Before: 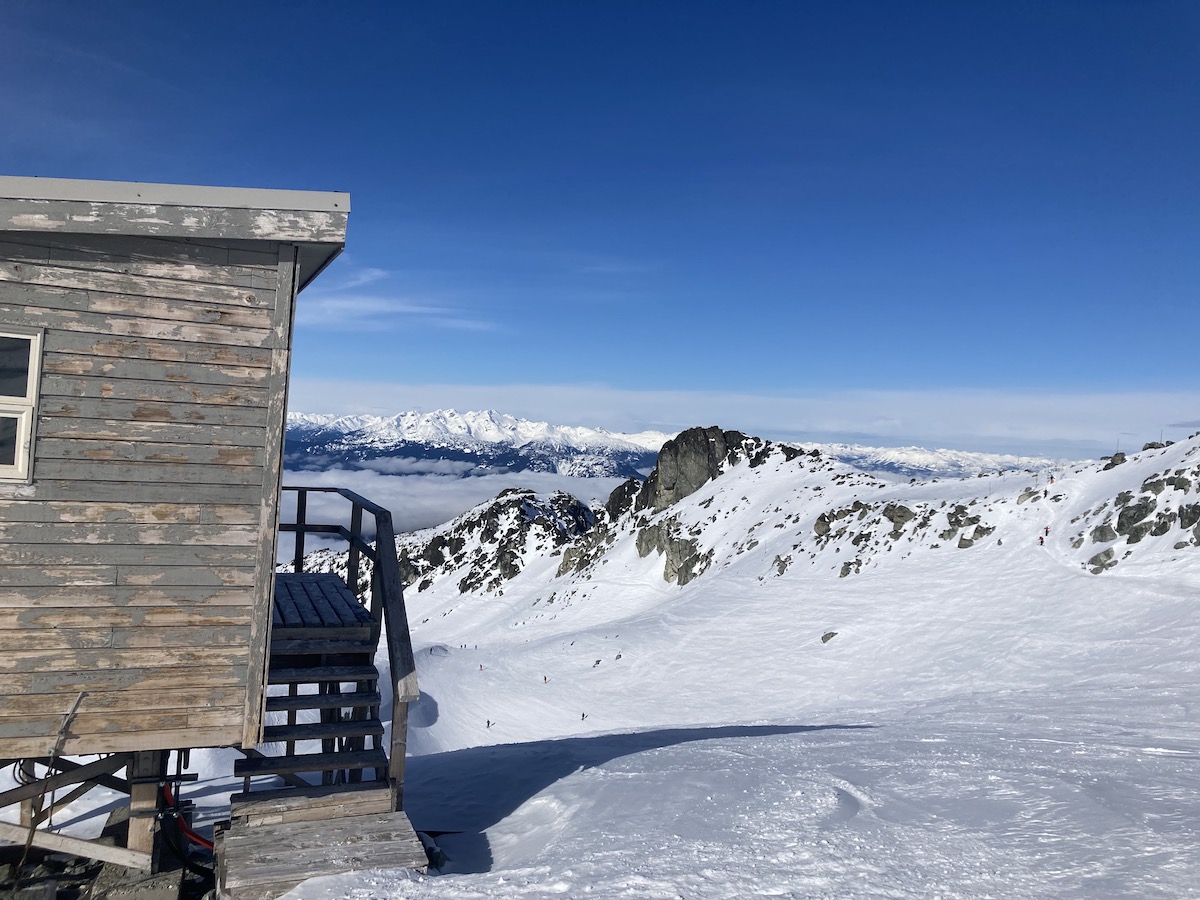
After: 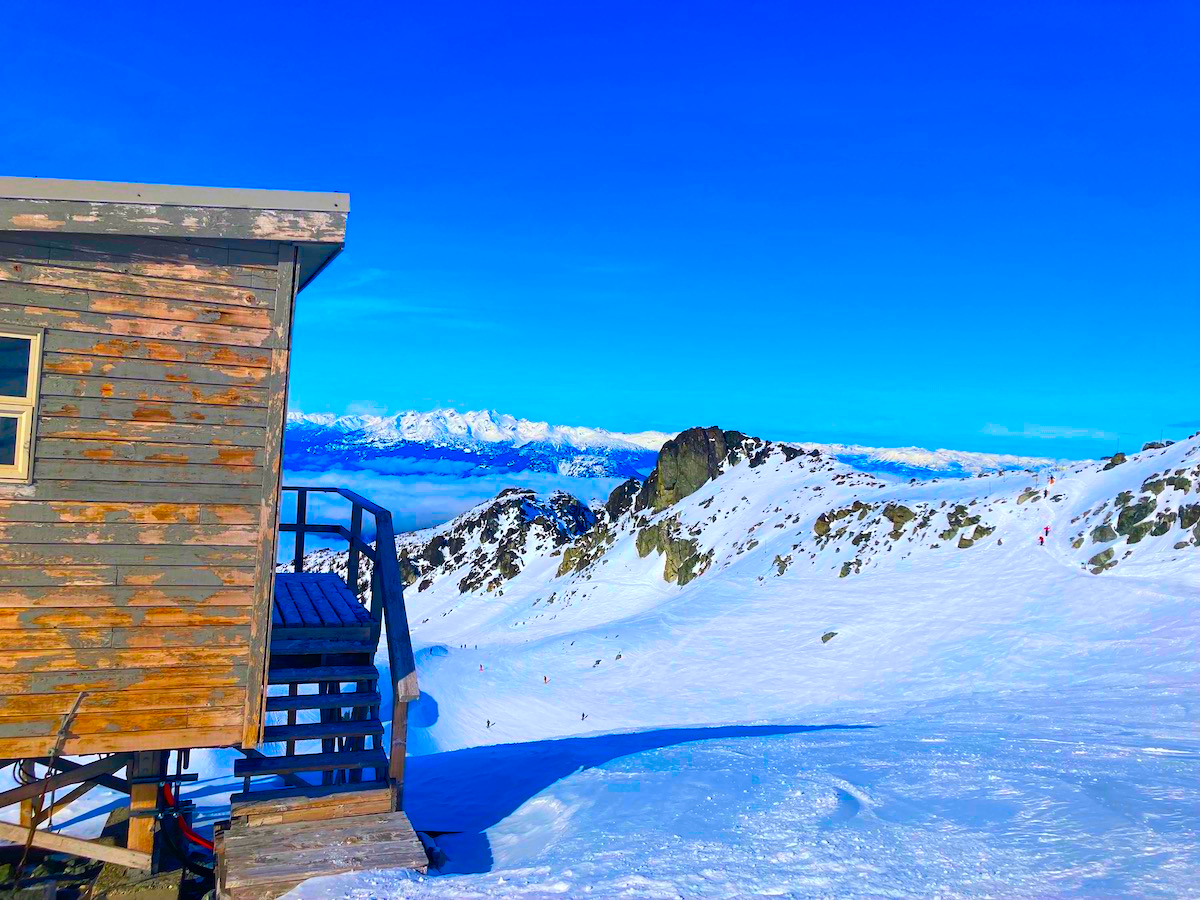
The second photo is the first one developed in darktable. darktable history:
color balance rgb: linear chroma grading › global chroma 15%, perceptual saturation grading › global saturation 30%
color correction: saturation 3
